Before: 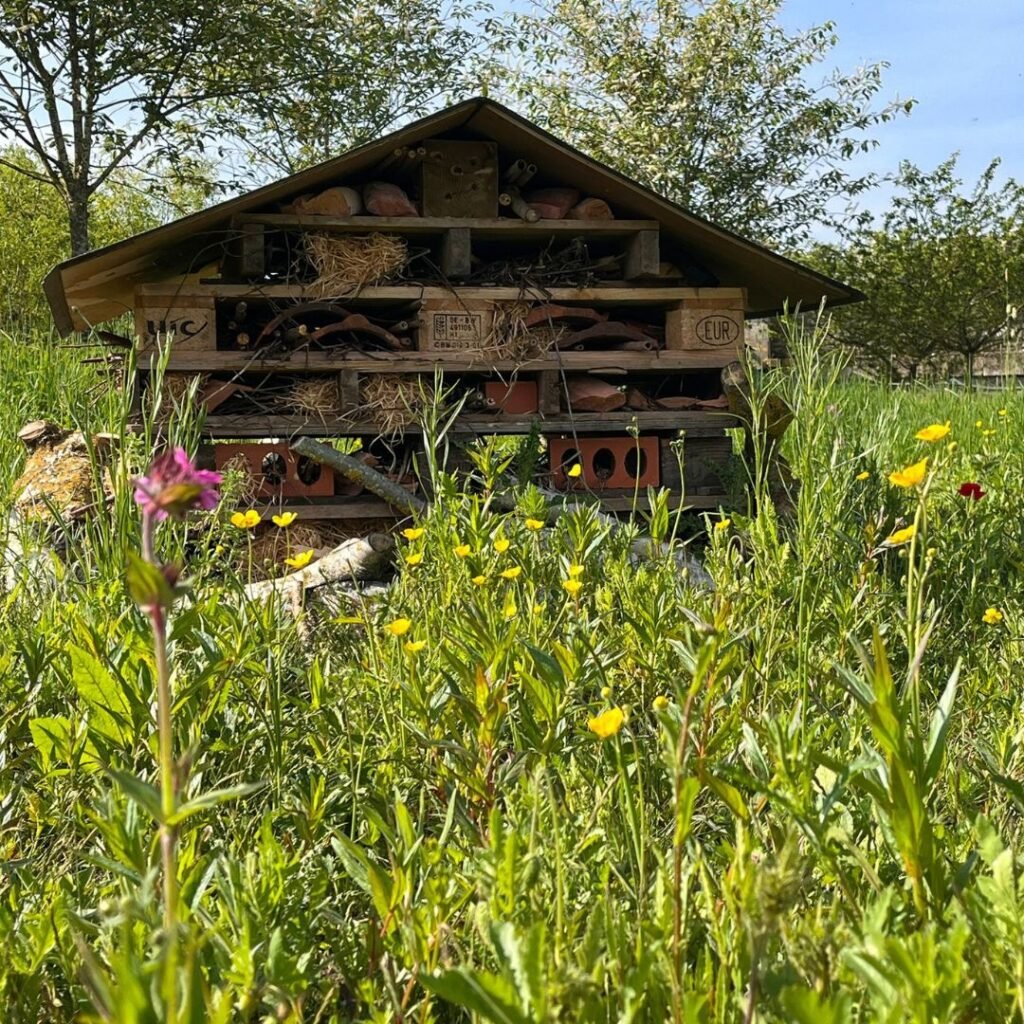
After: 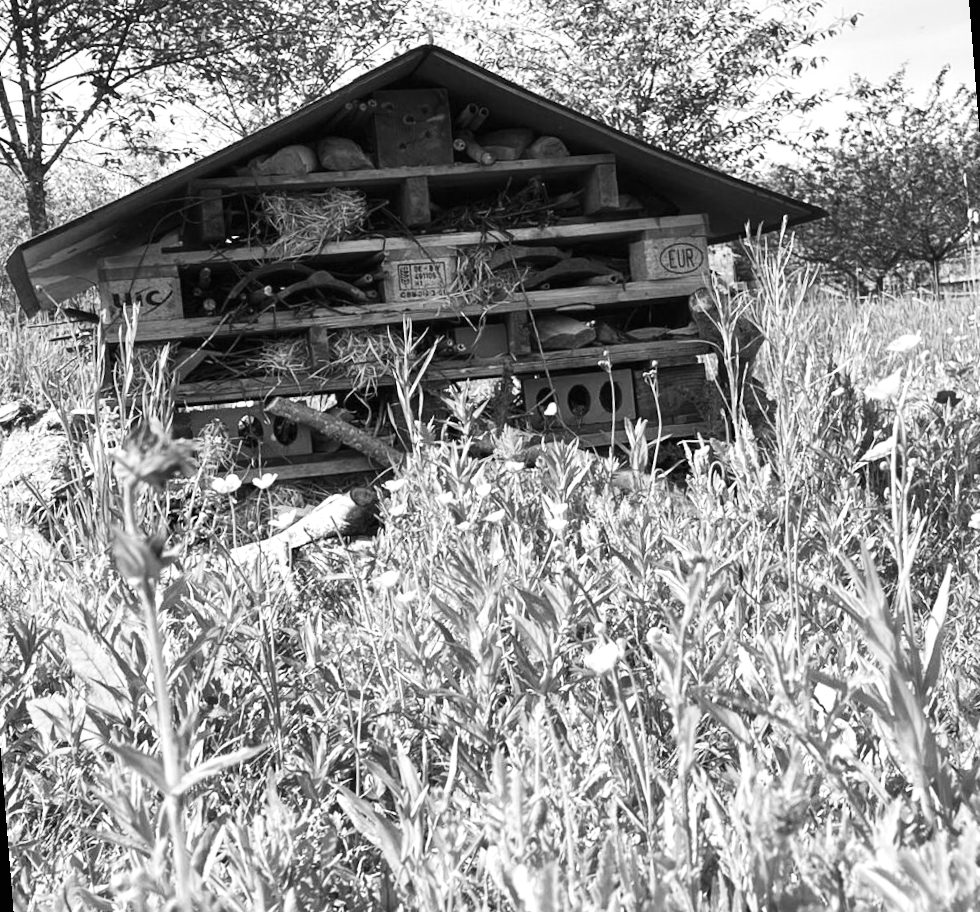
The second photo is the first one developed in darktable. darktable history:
rotate and perspective: rotation -4.57°, crop left 0.054, crop right 0.944, crop top 0.087, crop bottom 0.914
monochrome: a 32, b 64, size 2.3
exposure: black level correction 0, exposure 0.7 EV, compensate exposure bias true, compensate highlight preservation false
contrast brightness saturation: contrast 0.23, brightness 0.1, saturation 0.29
